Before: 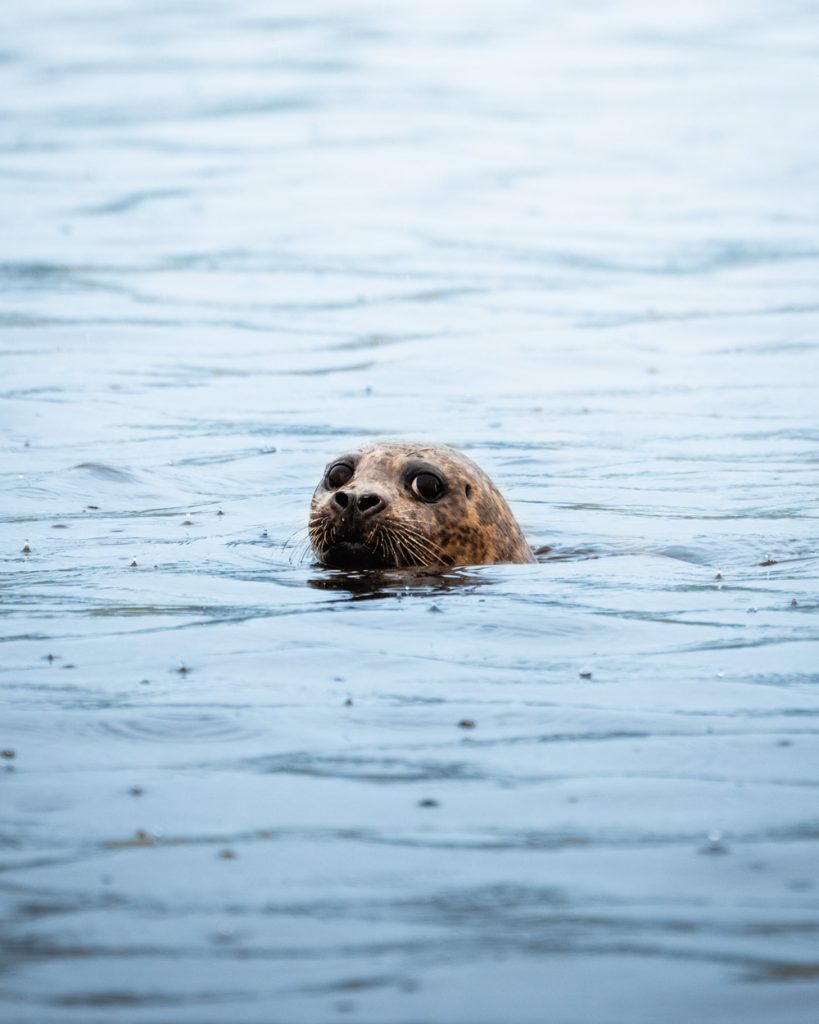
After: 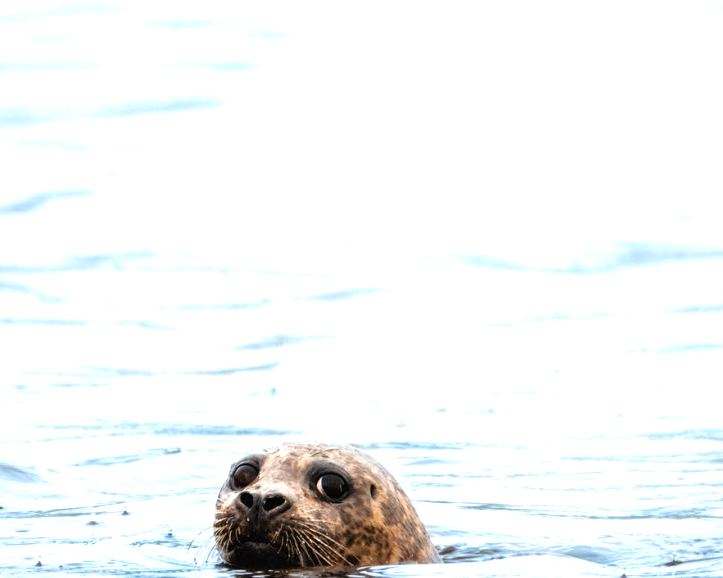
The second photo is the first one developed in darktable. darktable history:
velvia: strength 14.67%
exposure: exposure 0.565 EV, compensate highlight preservation false
tone equalizer: edges refinement/feathering 500, mask exposure compensation -1.57 EV, preserve details no
crop and rotate: left 11.658%, bottom 43.521%
